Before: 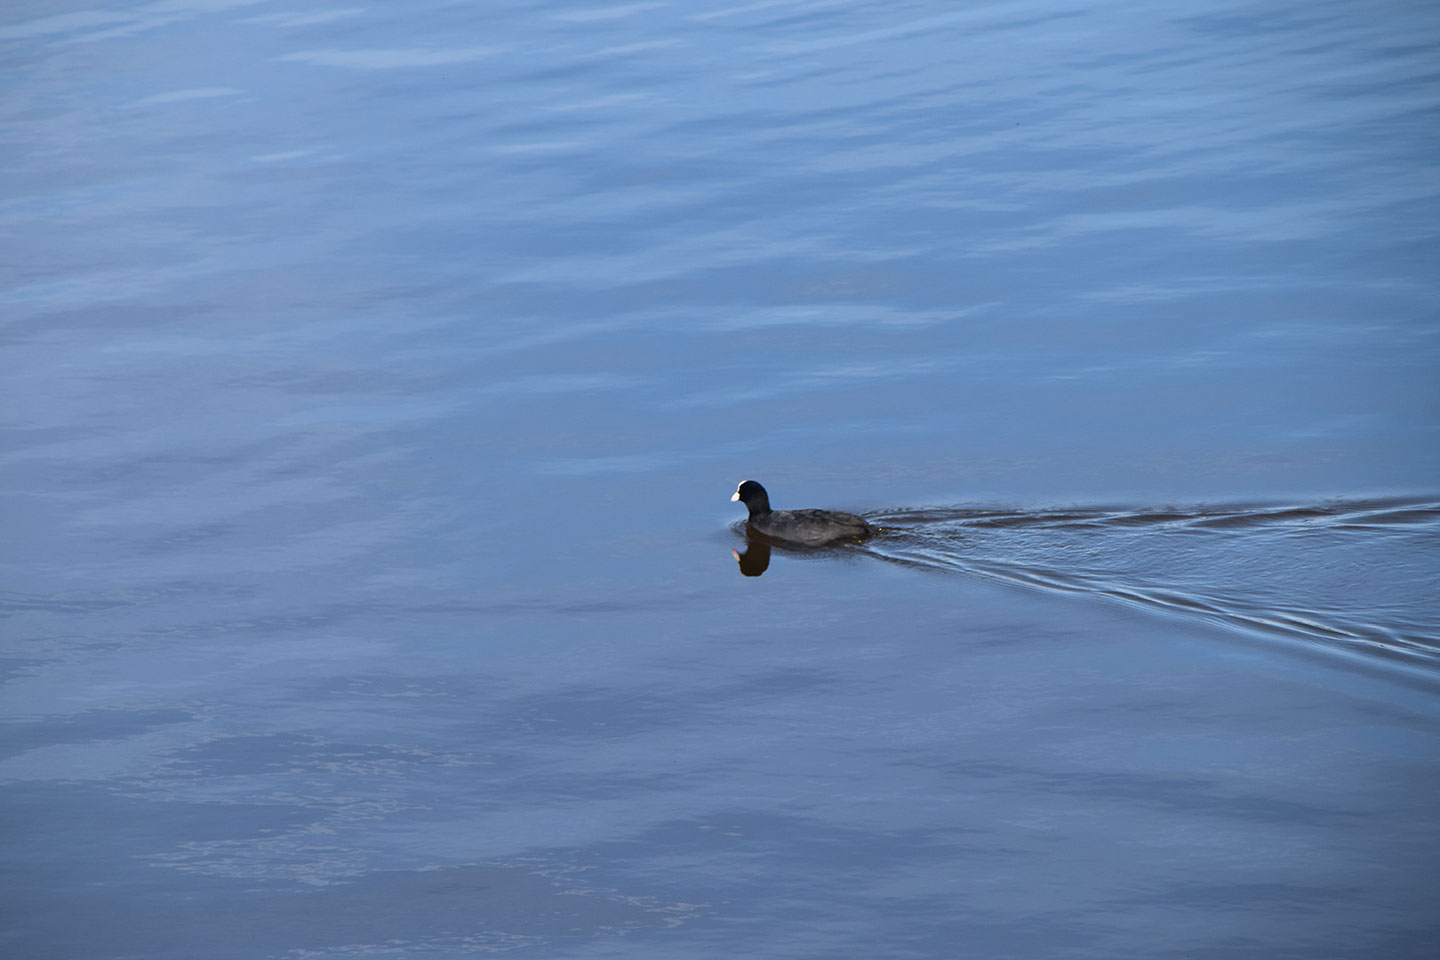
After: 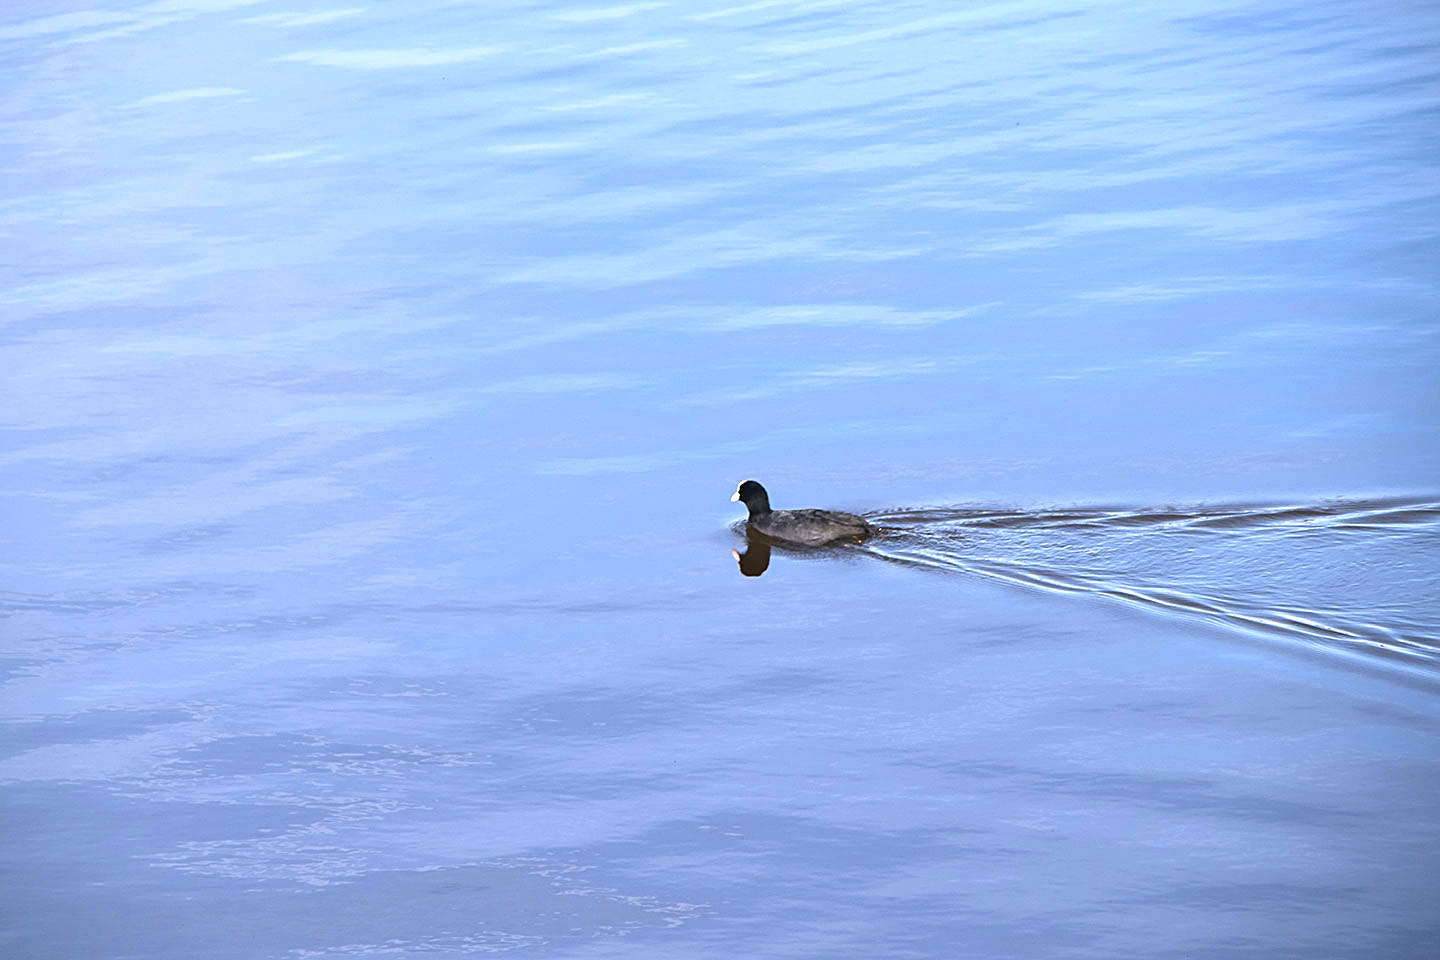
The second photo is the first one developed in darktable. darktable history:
color balance rgb: highlights gain › chroma 1.432%, highlights gain › hue 310.85°, perceptual saturation grading › global saturation 0.952%
exposure: black level correction 0, exposure 1.099 EV, compensate exposure bias true, compensate highlight preservation false
sharpen: on, module defaults
